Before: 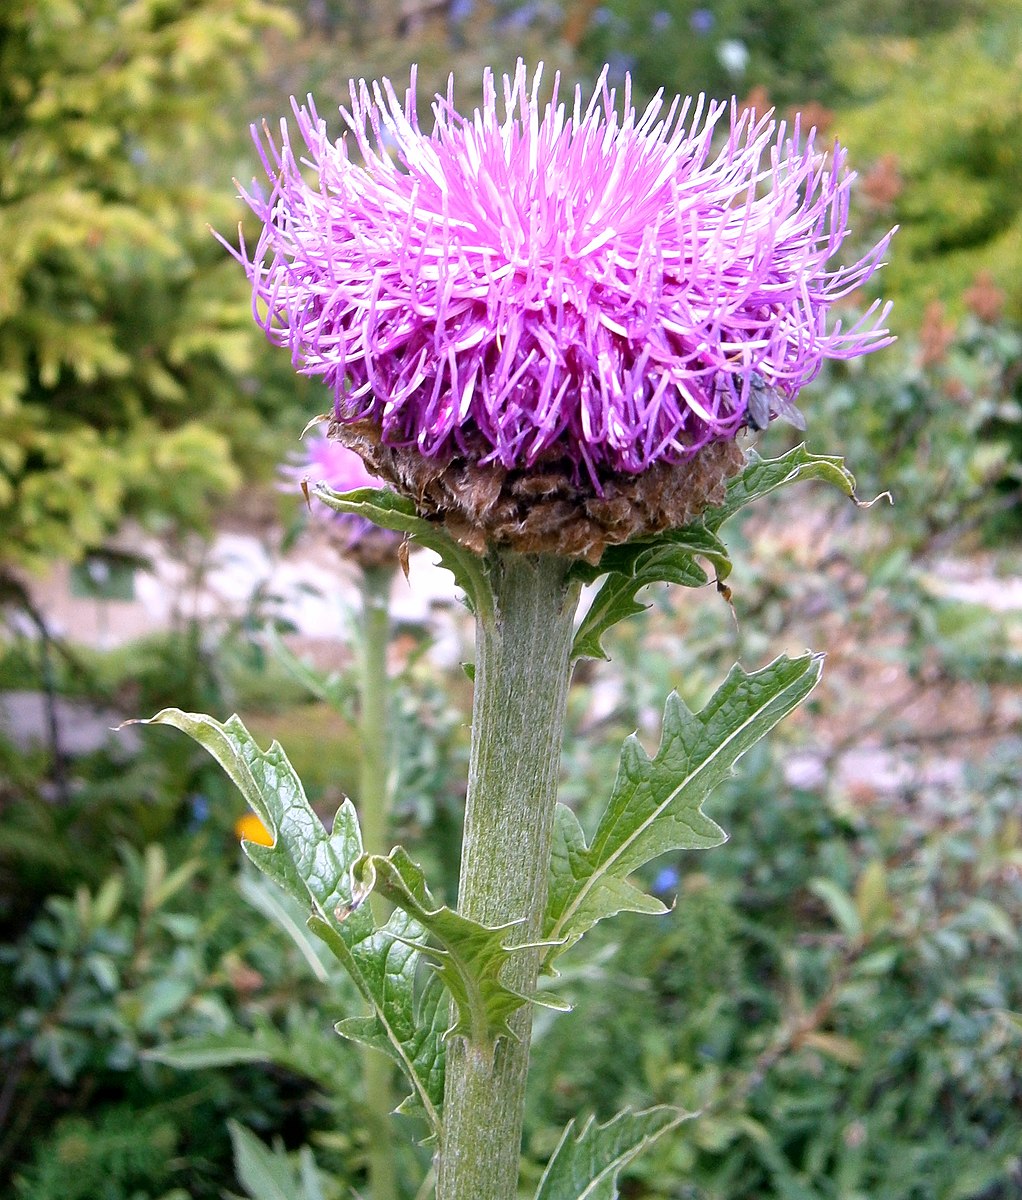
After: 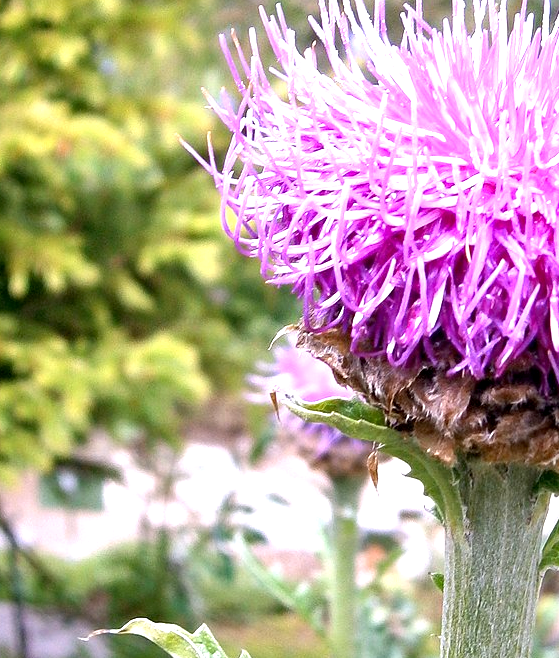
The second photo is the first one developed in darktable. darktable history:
exposure: black level correction 0.001, exposure 0.675 EV, compensate highlight preservation false
crop and rotate: left 3.047%, top 7.509%, right 42.236%, bottom 37.598%
shadows and highlights: shadows 32, highlights -32, soften with gaussian
